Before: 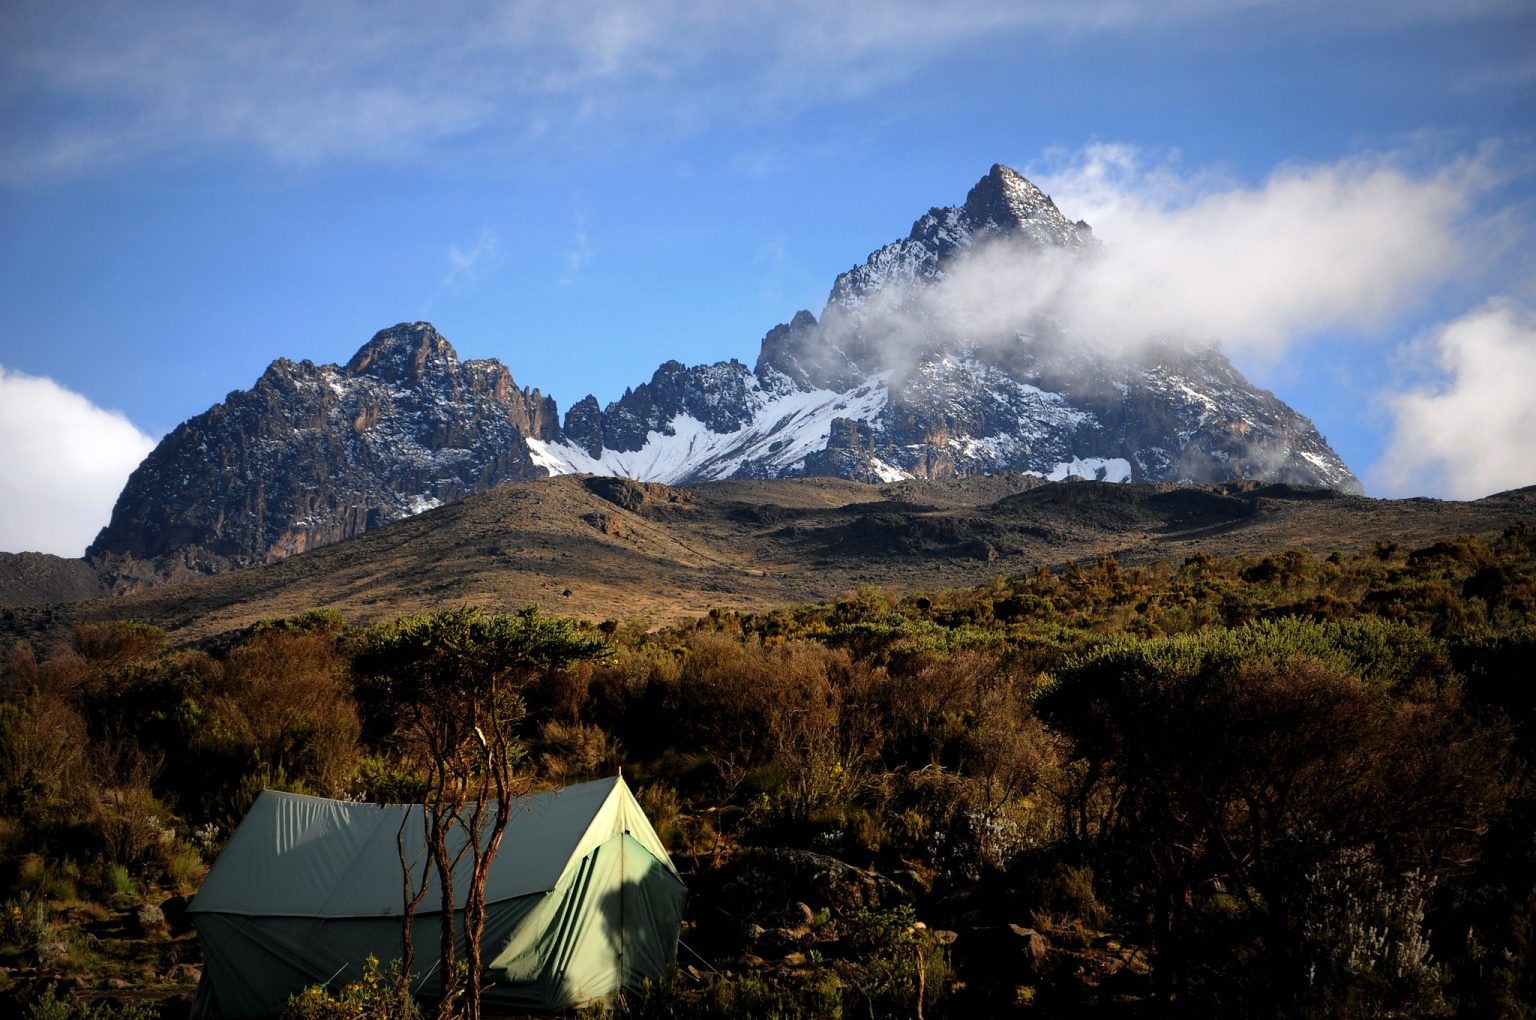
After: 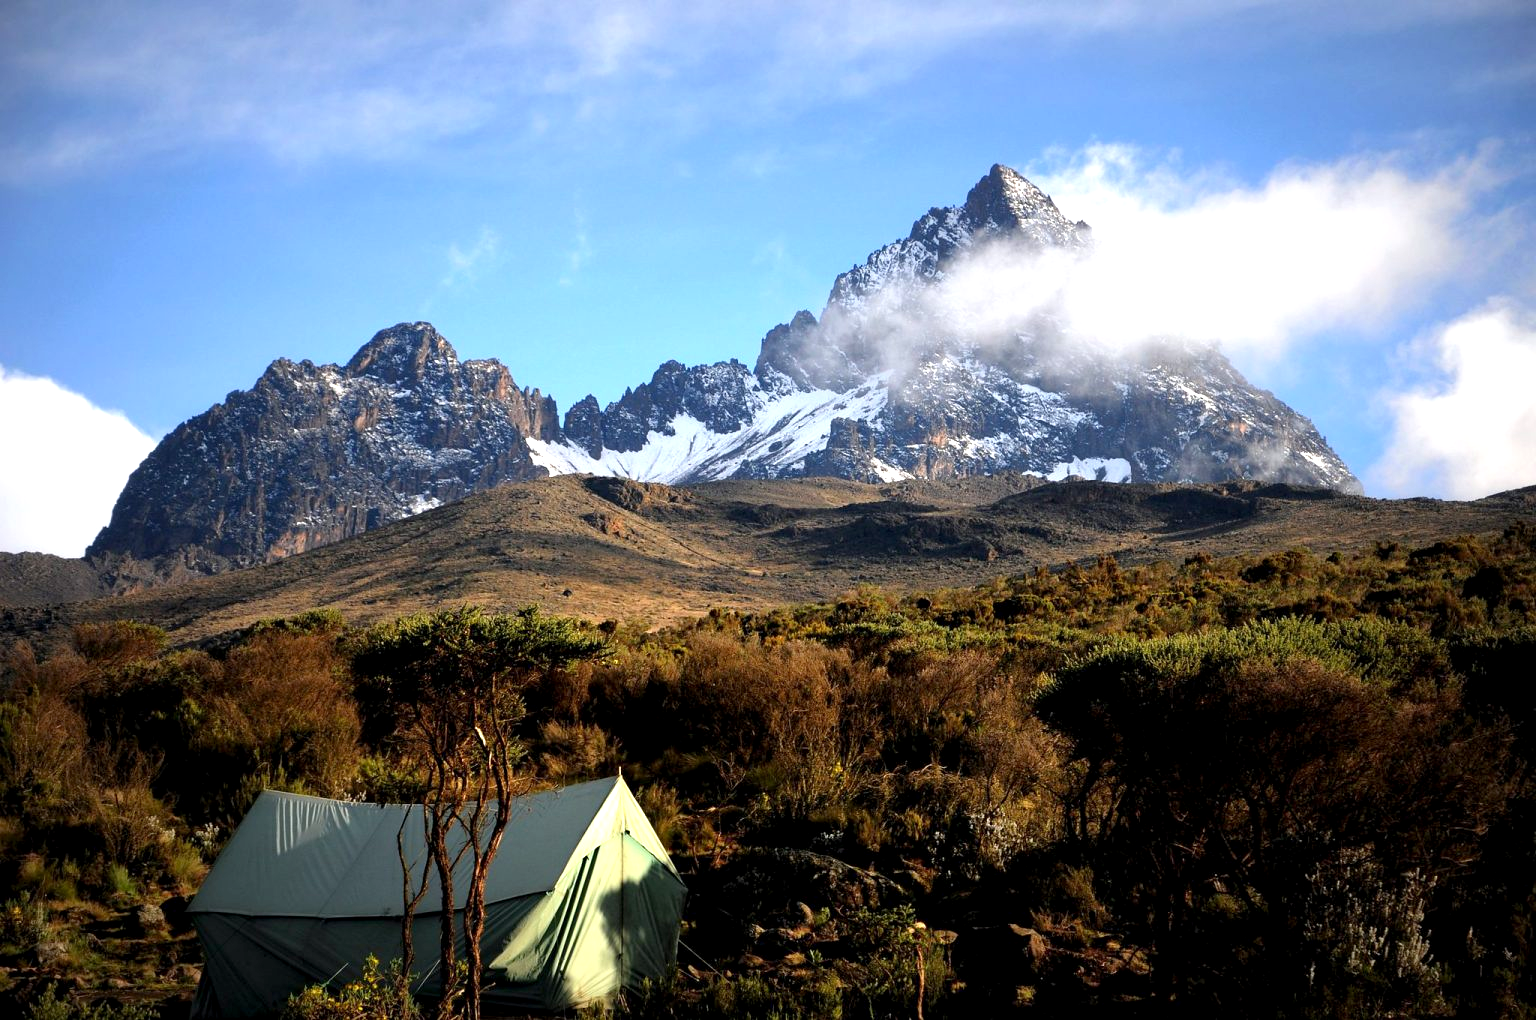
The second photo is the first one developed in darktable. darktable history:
exposure: black level correction 0.001, exposure 0.675 EV, compensate highlight preservation false
tone equalizer: on, module defaults
